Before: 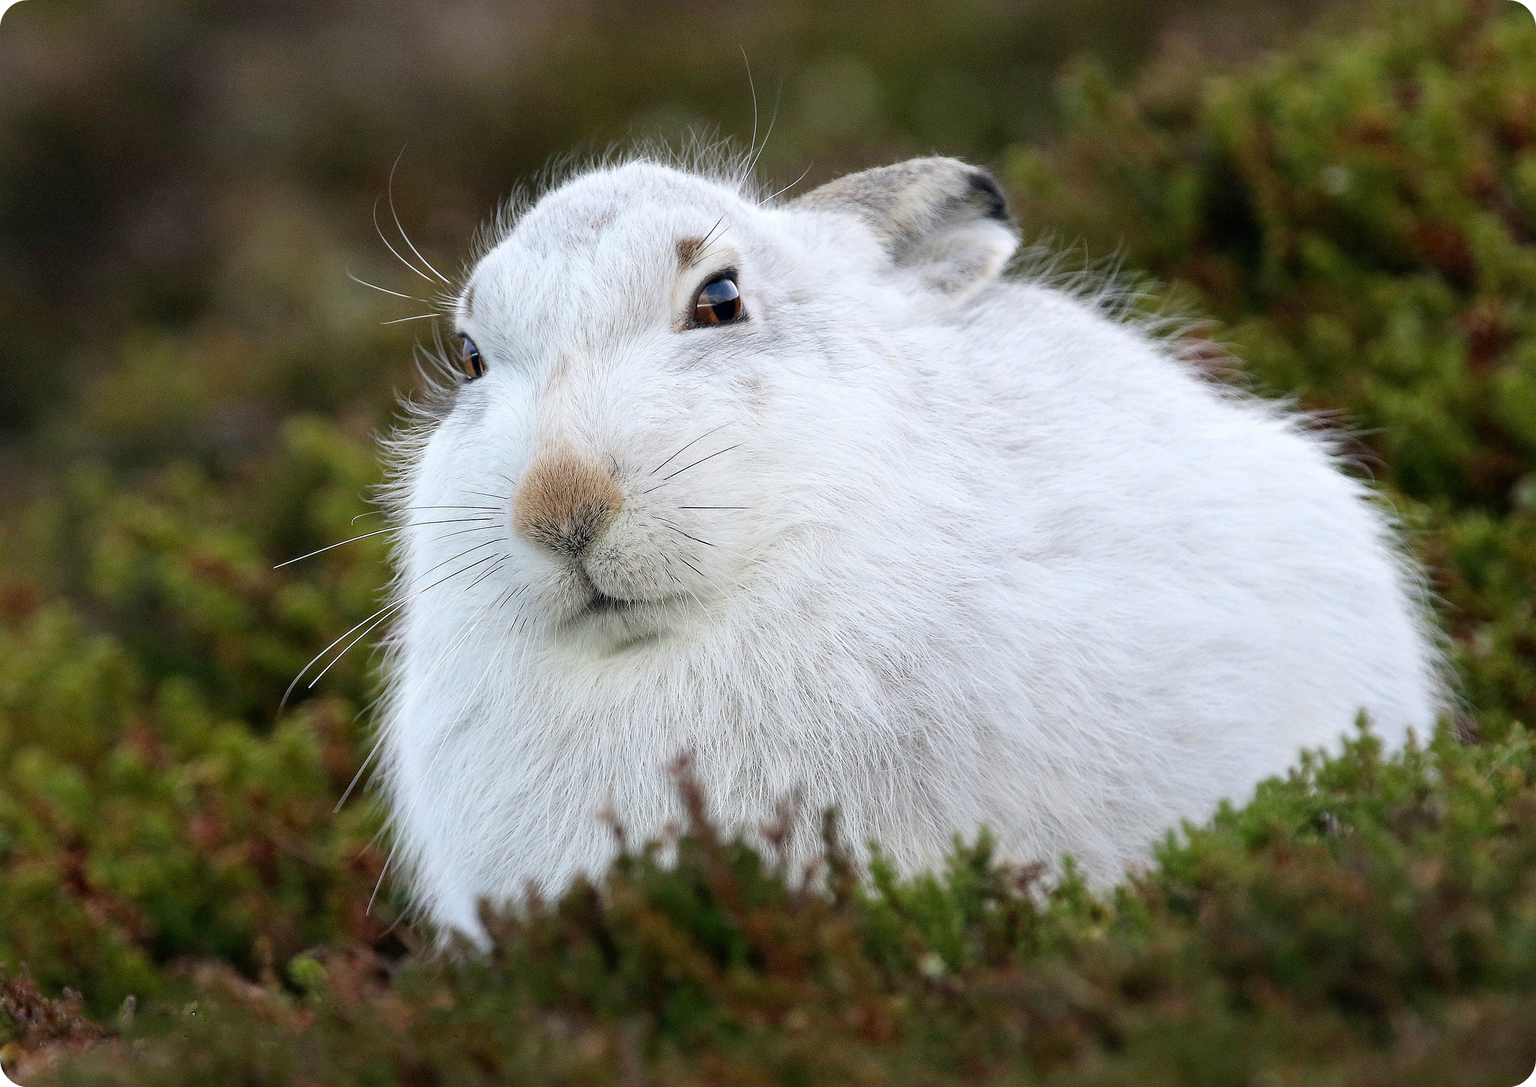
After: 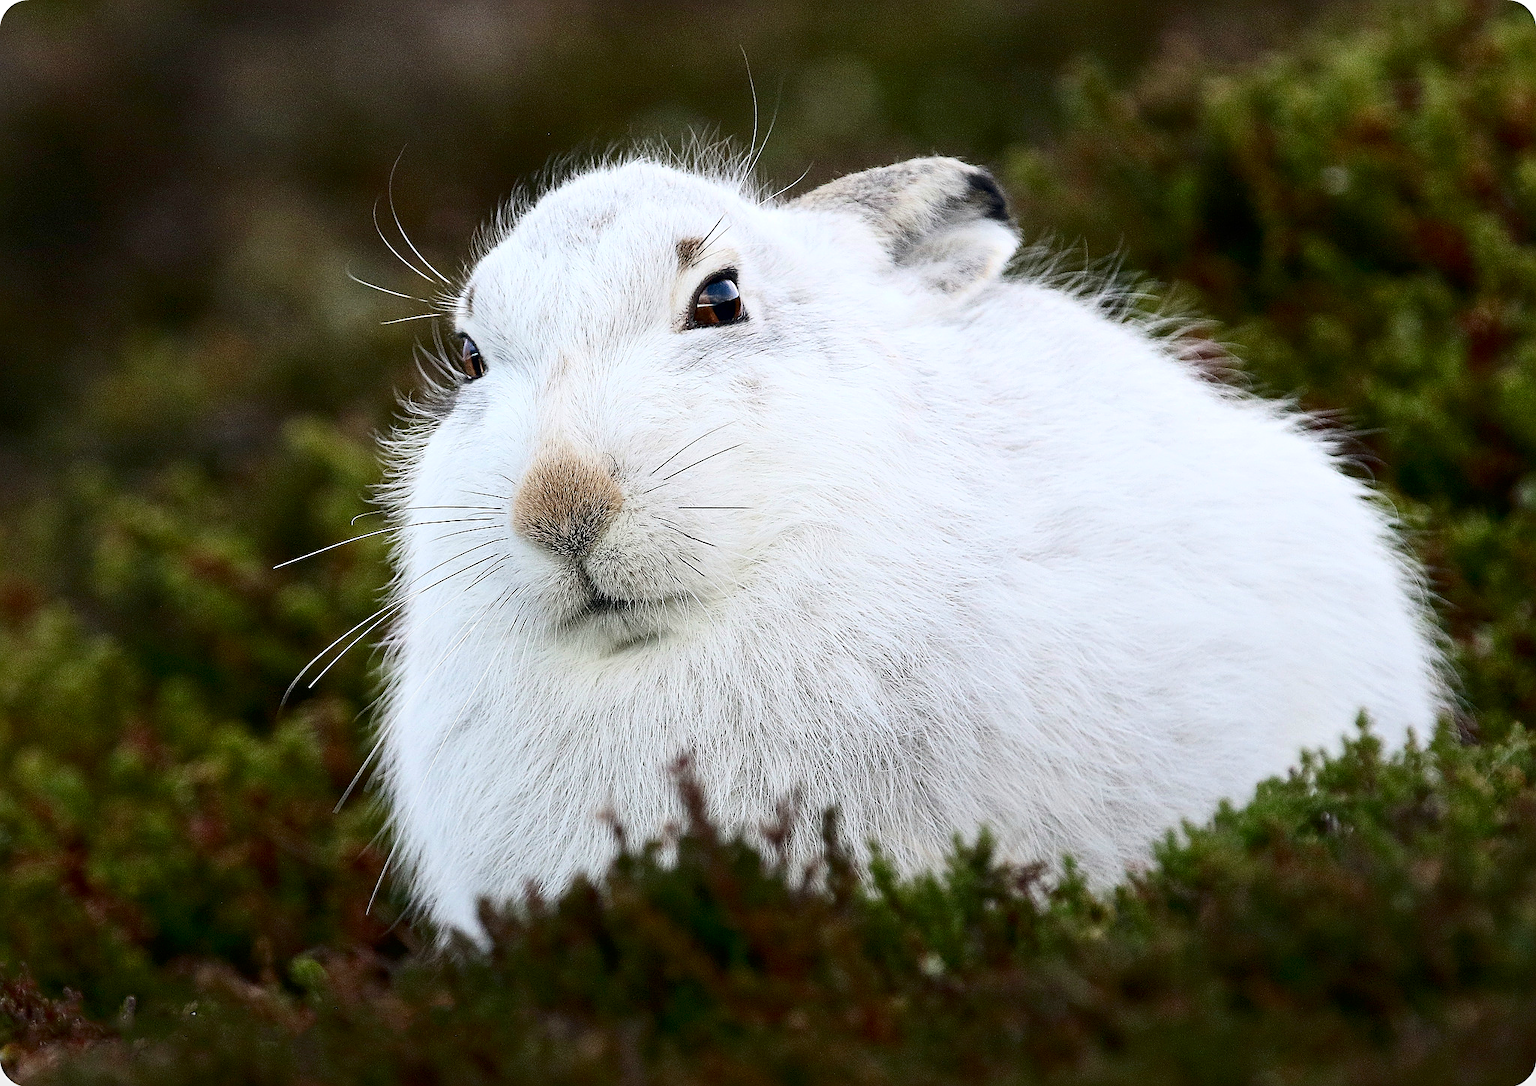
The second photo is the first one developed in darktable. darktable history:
graduated density: rotation -180°, offset 27.42
contrast brightness saturation: contrast 0.28
sharpen: on, module defaults
